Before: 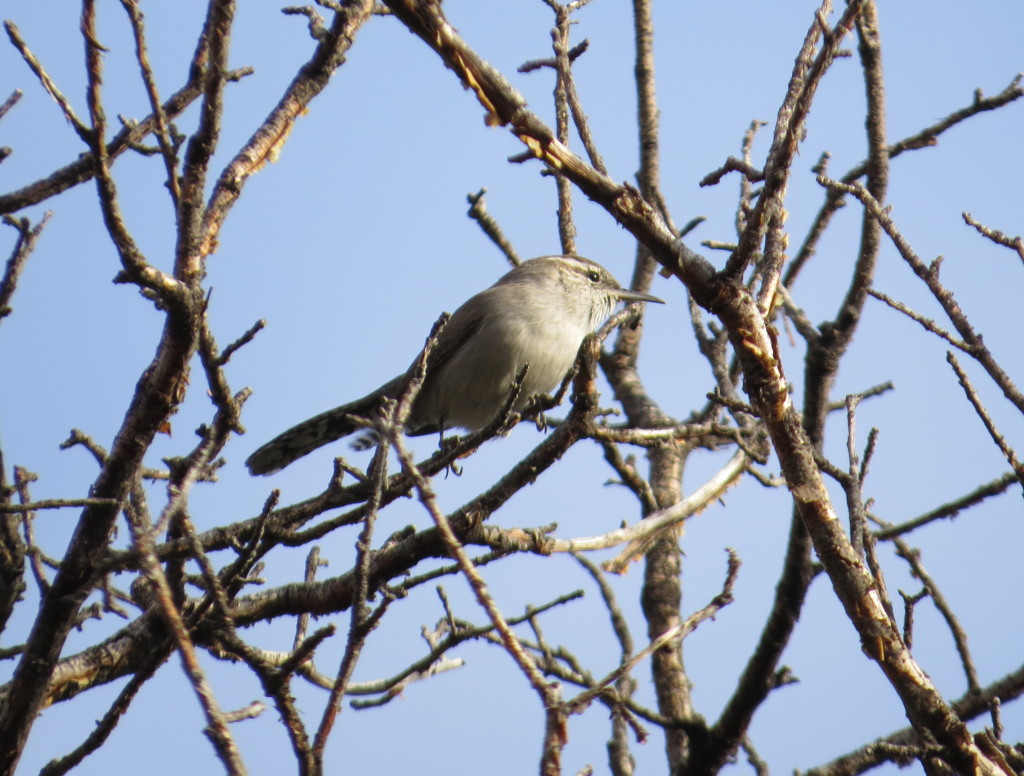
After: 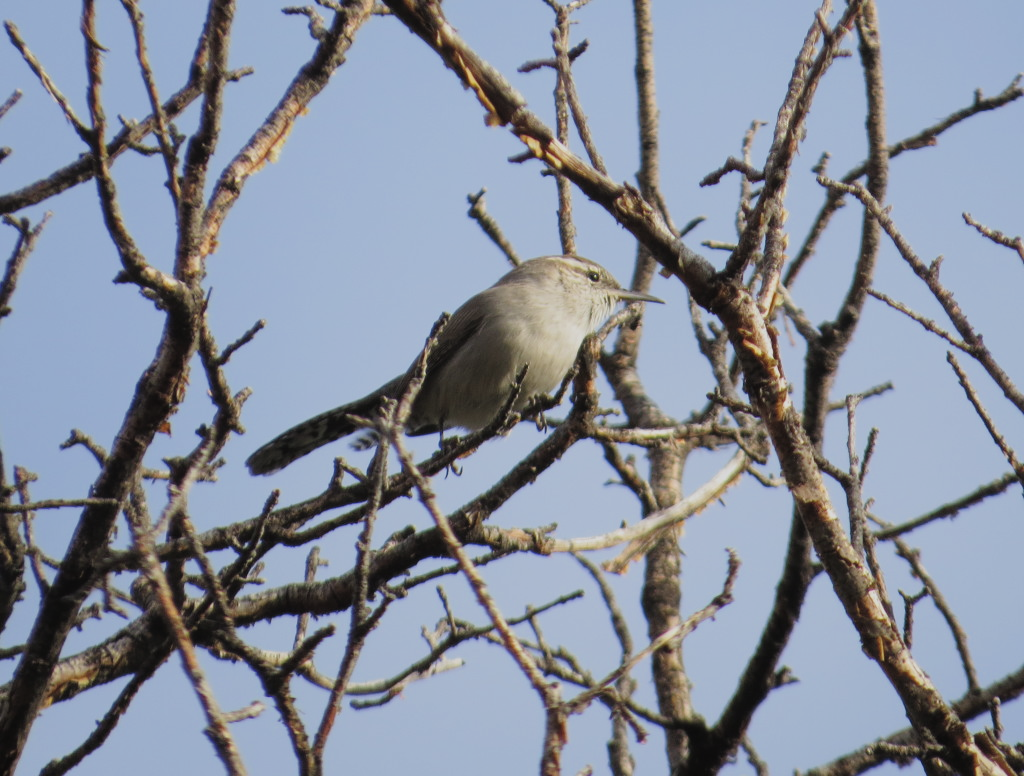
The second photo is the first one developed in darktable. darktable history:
exposure: black level correction -0.004, exposure 0.049 EV, compensate highlight preservation false
contrast equalizer: y [[0.439, 0.44, 0.442, 0.457, 0.493, 0.498], [0.5 ×6], [0.5 ×6], [0 ×6], [0 ×6]], mix 0.148
filmic rgb: black relative exposure -7.98 EV, white relative exposure 4.02 EV, threshold 5.99 EV, hardness 4.12, contrast 0.935, enable highlight reconstruction true
